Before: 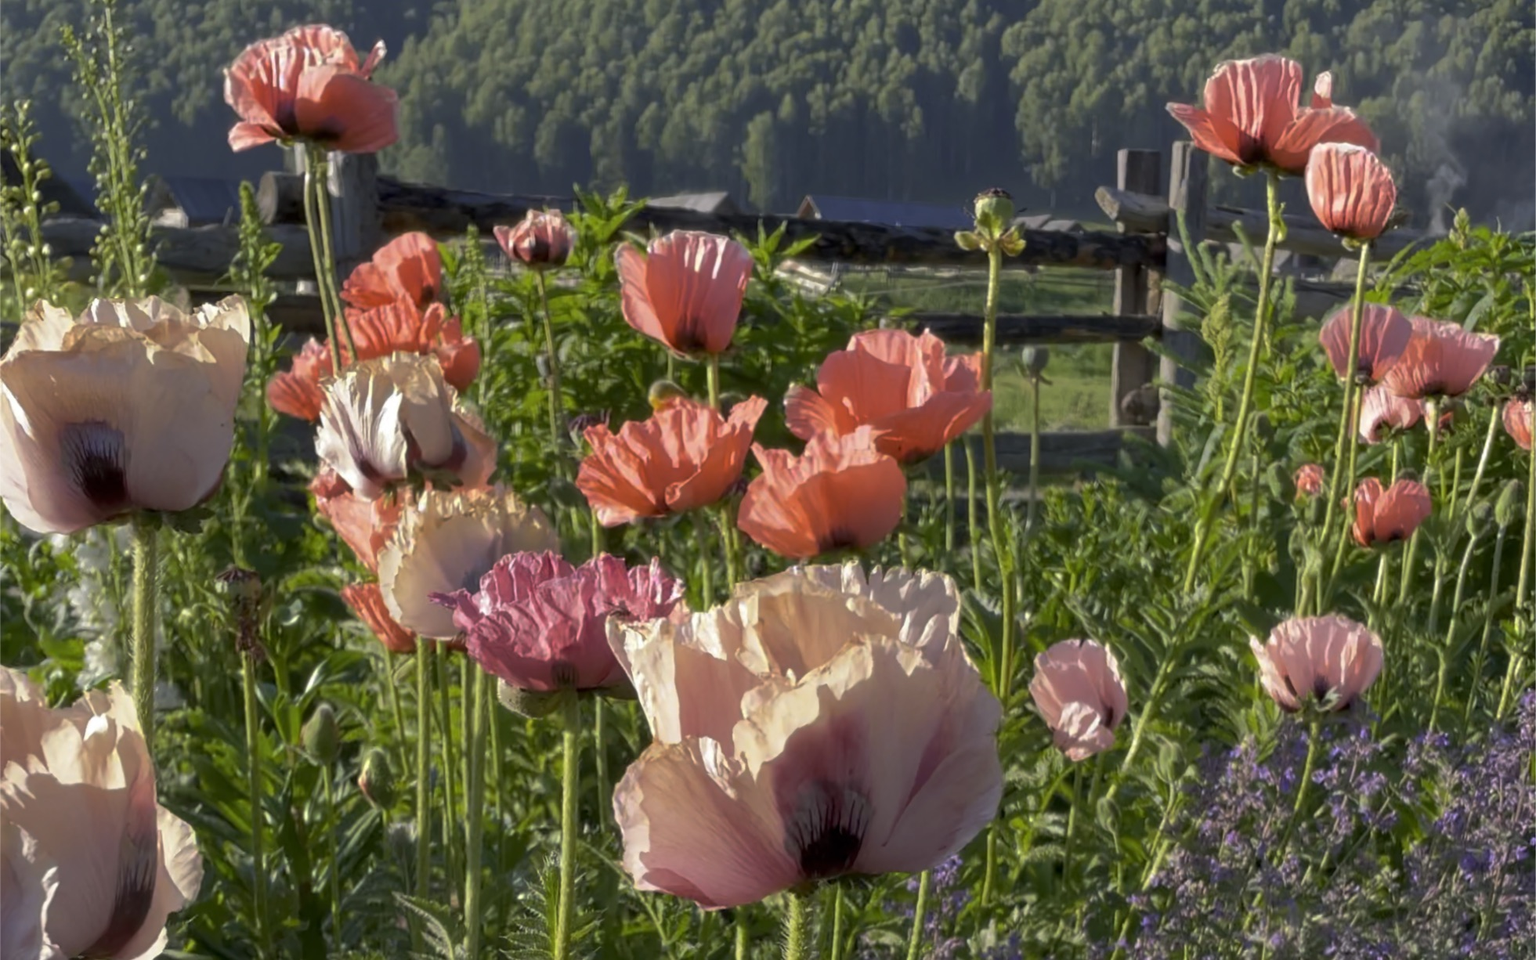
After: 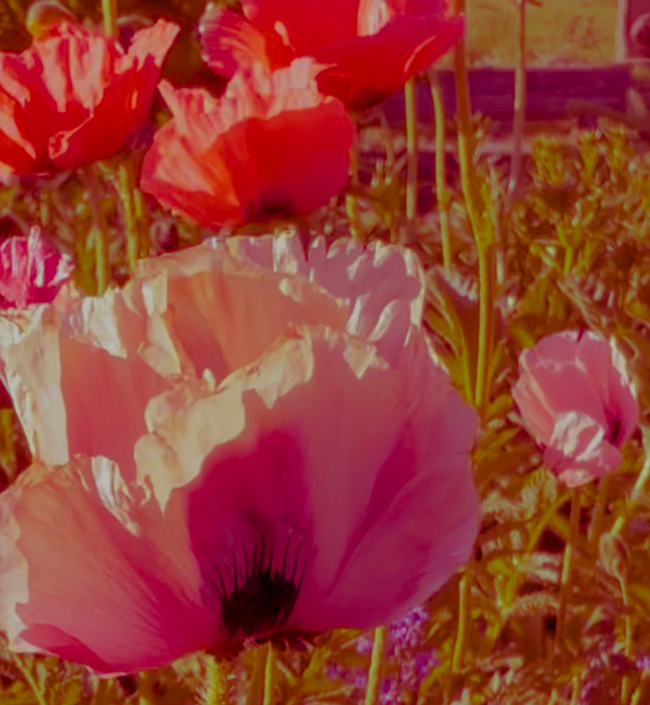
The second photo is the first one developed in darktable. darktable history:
crop: left 40.888%, top 39.594%, right 25.961%, bottom 2.895%
color balance rgb: shadows lift › luminance -19.123%, shadows lift › chroma 35.154%, perceptual saturation grading › global saturation 25.51%, contrast -29.435%
tone equalizer: -8 EV 0.271 EV, -7 EV 0.377 EV, -6 EV 0.432 EV, -5 EV 0.269 EV, -3 EV -0.279 EV, -2 EV -0.431 EV, -1 EV -0.426 EV, +0 EV -0.258 EV, edges refinement/feathering 500, mask exposure compensation -1.57 EV, preserve details no
